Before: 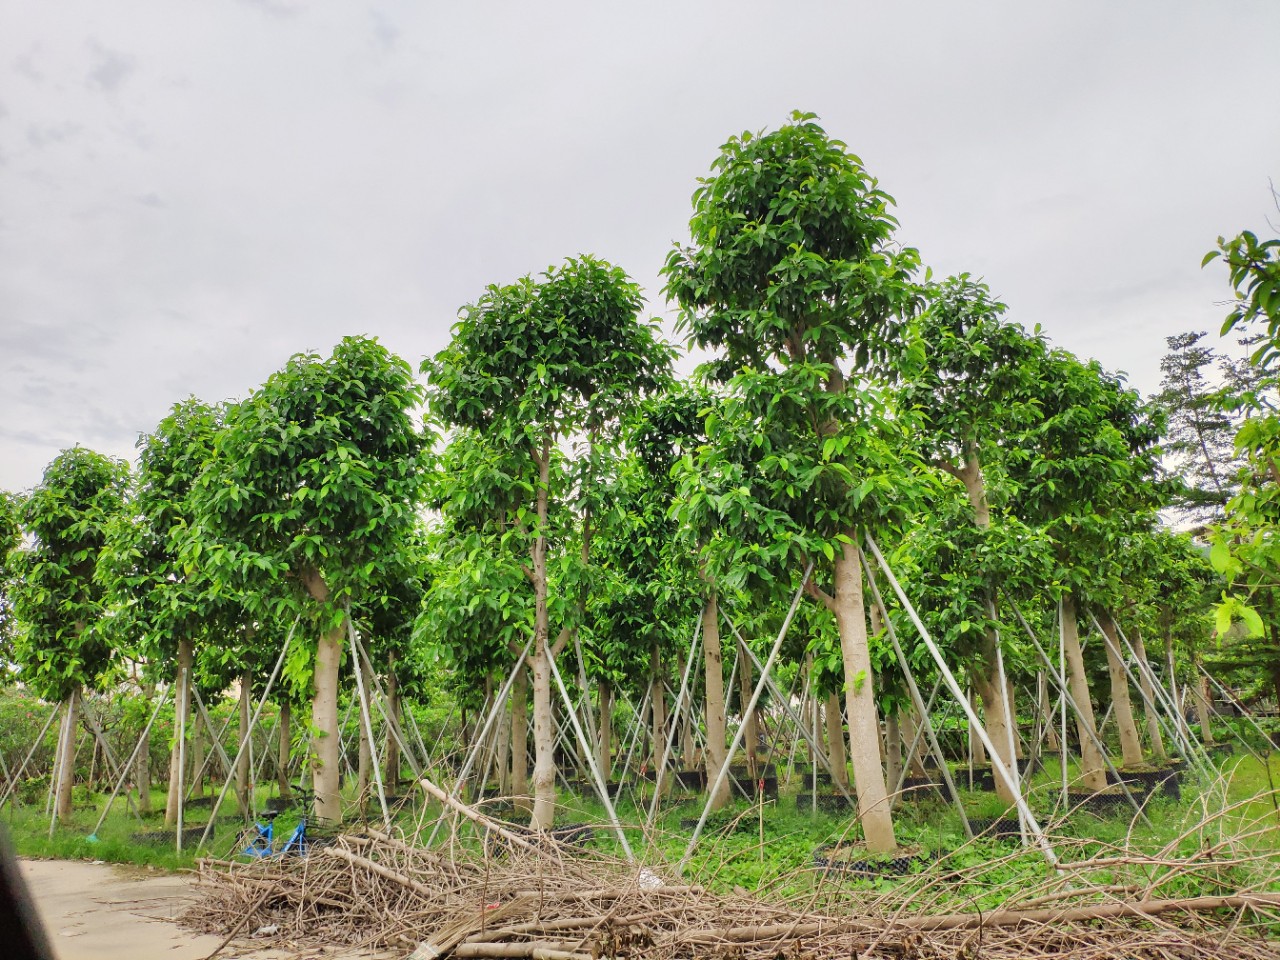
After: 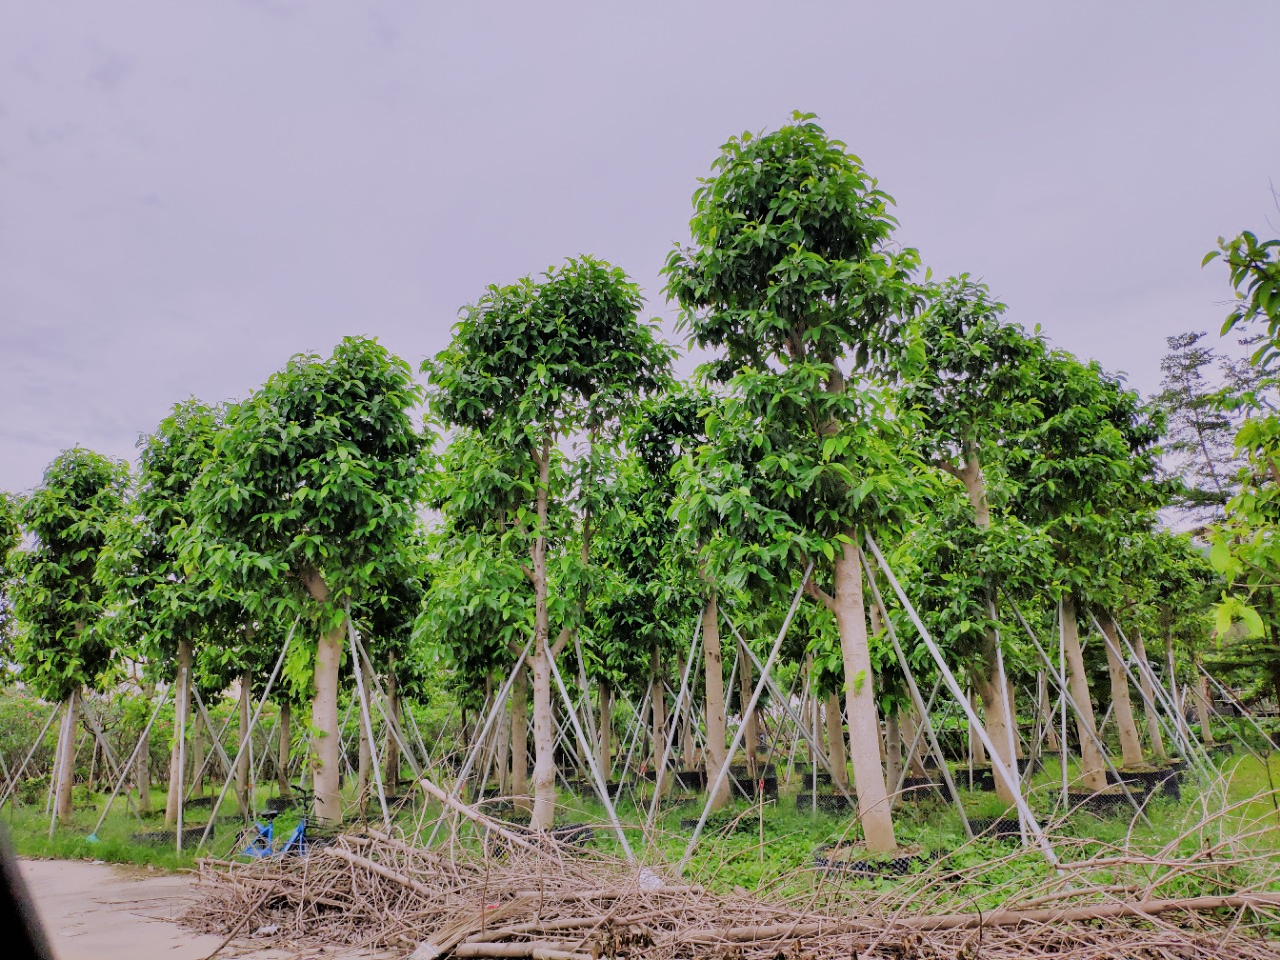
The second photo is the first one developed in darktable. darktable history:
white balance: red 1.042, blue 1.17
filmic rgb: black relative exposure -6.98 EV, white relative exposure 5.63 EV, hardness 2.86
